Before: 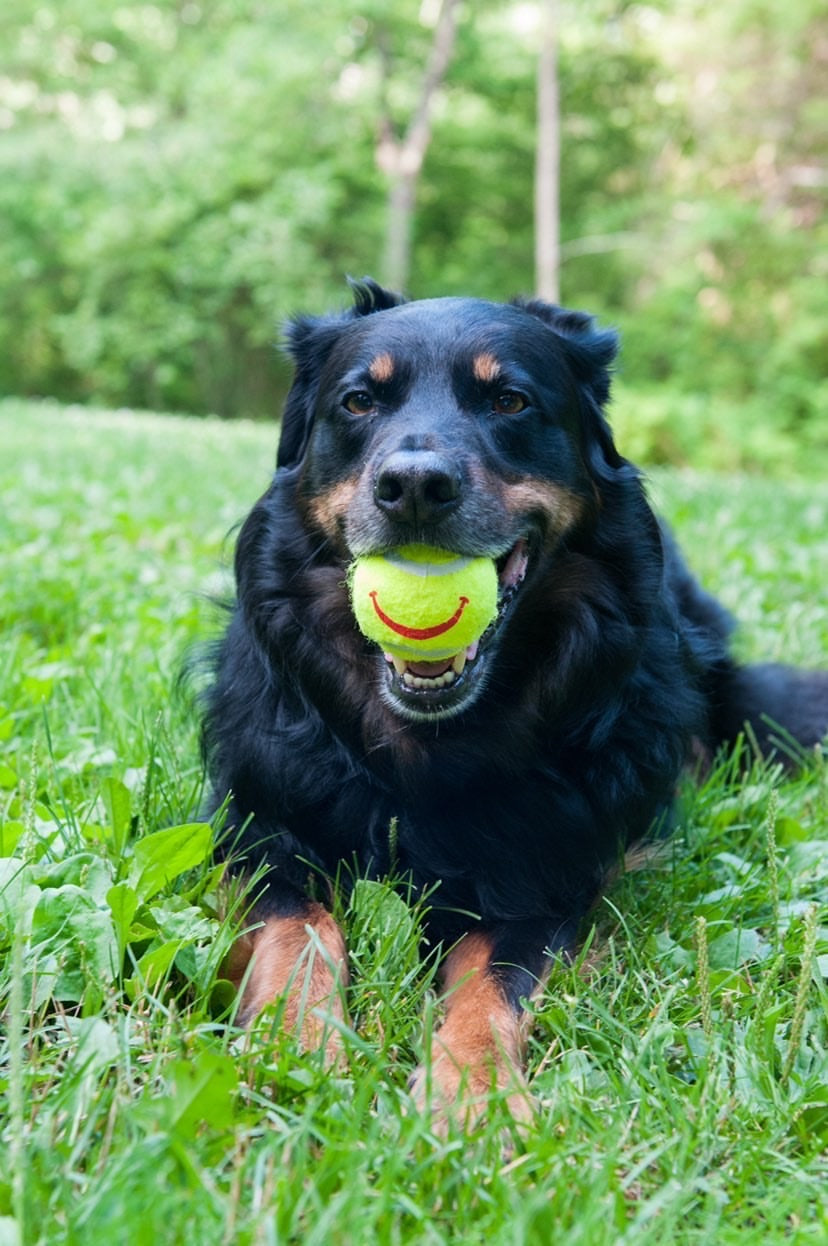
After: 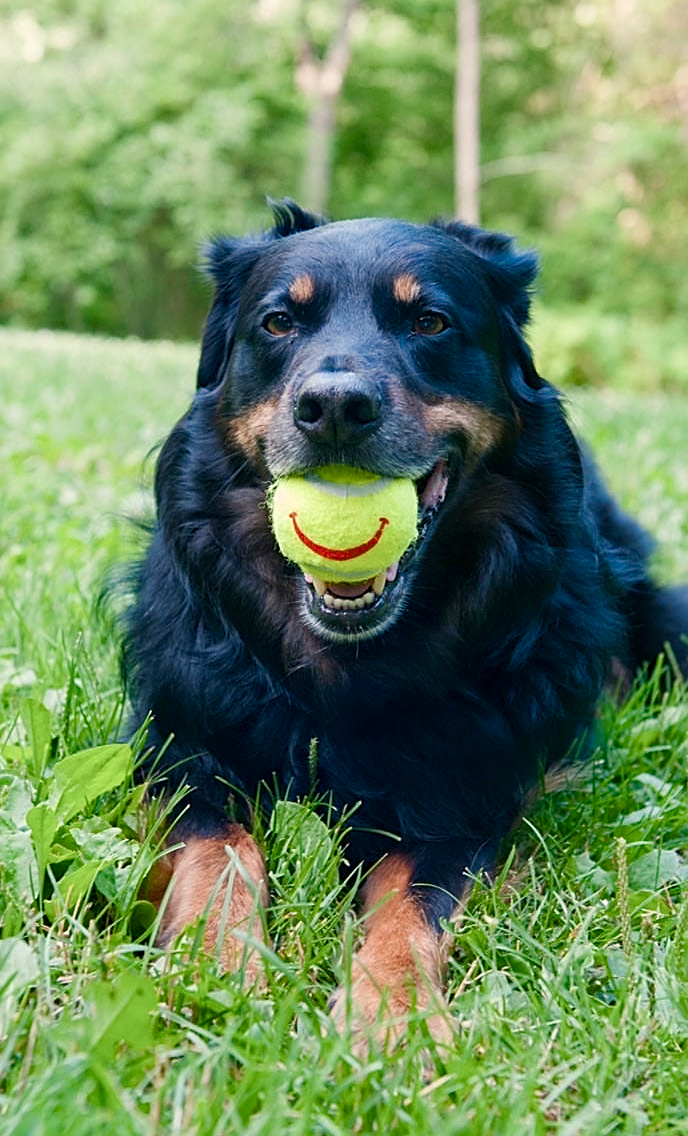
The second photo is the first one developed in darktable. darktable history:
color balance rgb: highlights gain › chroma 3.01%, highlights gain › hue 71.7°, perceptual saturation grading › global saturation 20%, perceptual saturation grading › highlights -49.419%, perceptual saturation grading › shadows 24.978%, global vibrance 20%
sharpen: on, module defaults
crop: left 9.76%, top 6.346%, right 7.089%, bottom 2.475%
